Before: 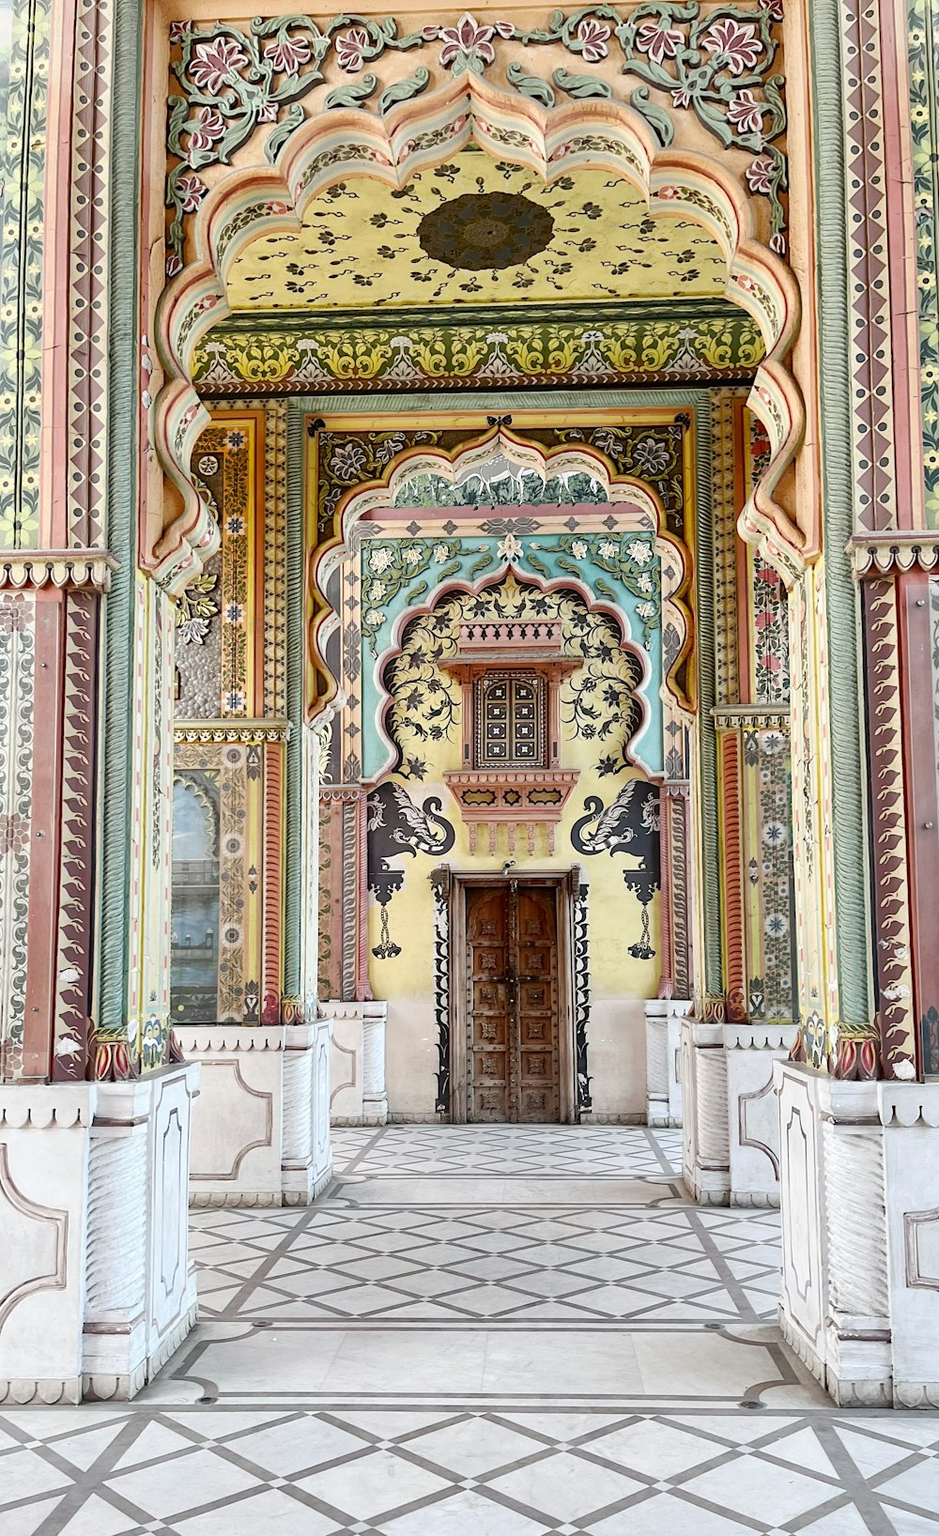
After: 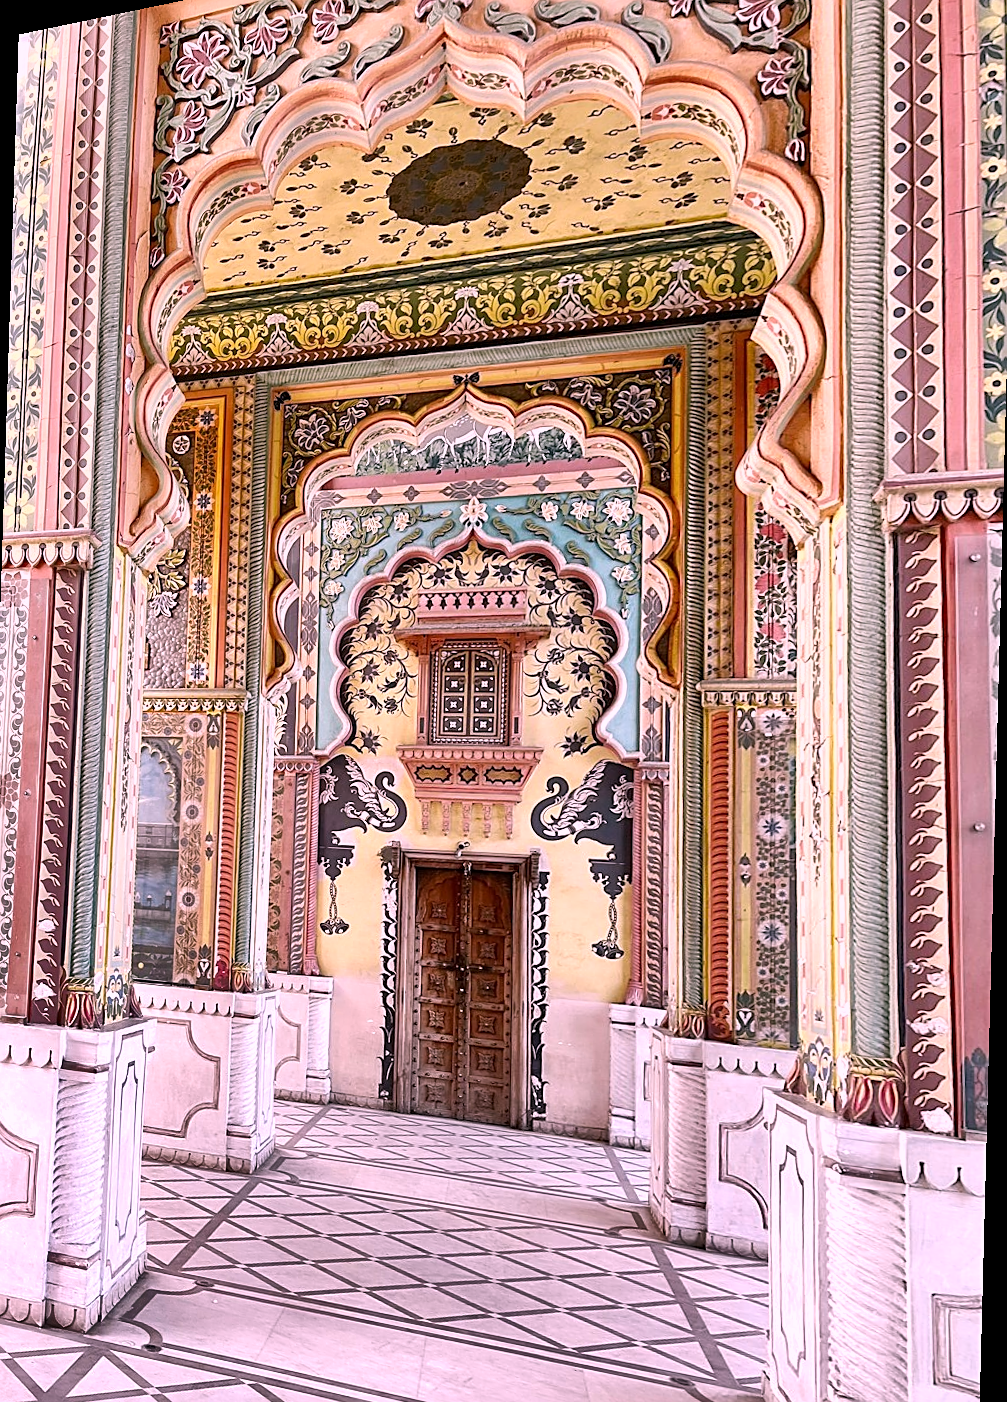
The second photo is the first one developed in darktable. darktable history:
white balance: red 1.188, blue 1.11
sharpen: on, module defaults
rotate and perspective: rotation 1.69°, lens shift (vertical) -0.023, lens shift (horizontal) -0.291, crop left 0.025, crop right 0.988, crop top 0.092, crop bottom 0.842
shadows and highlights: low approximation 0.01, soften with gaussian
